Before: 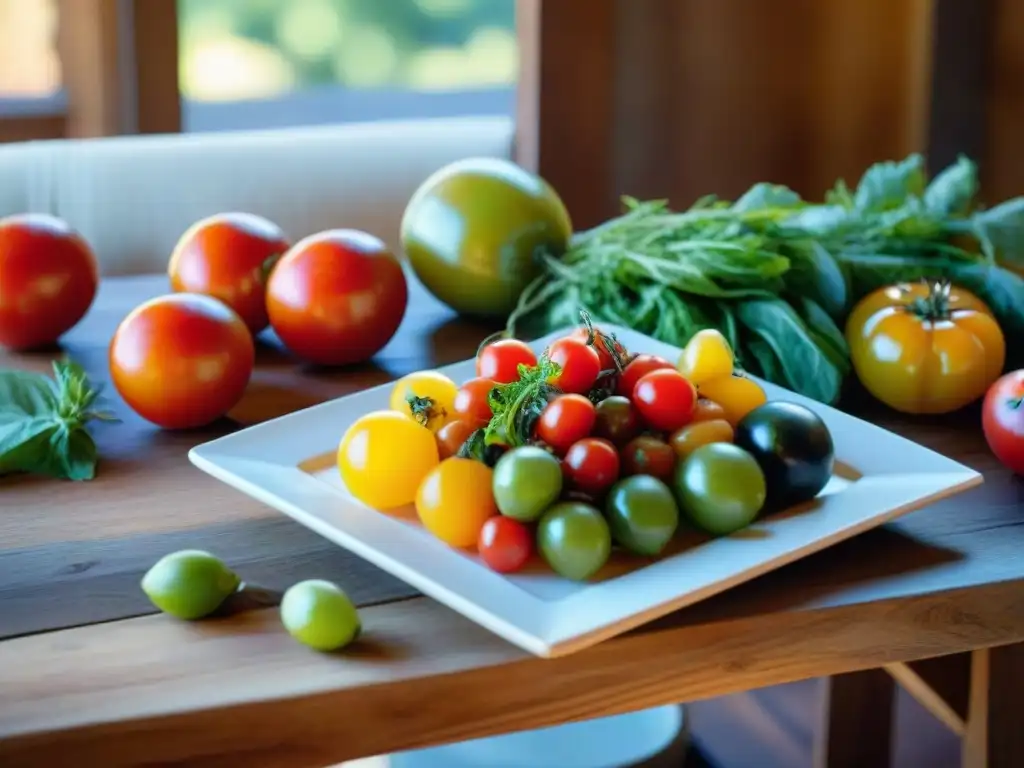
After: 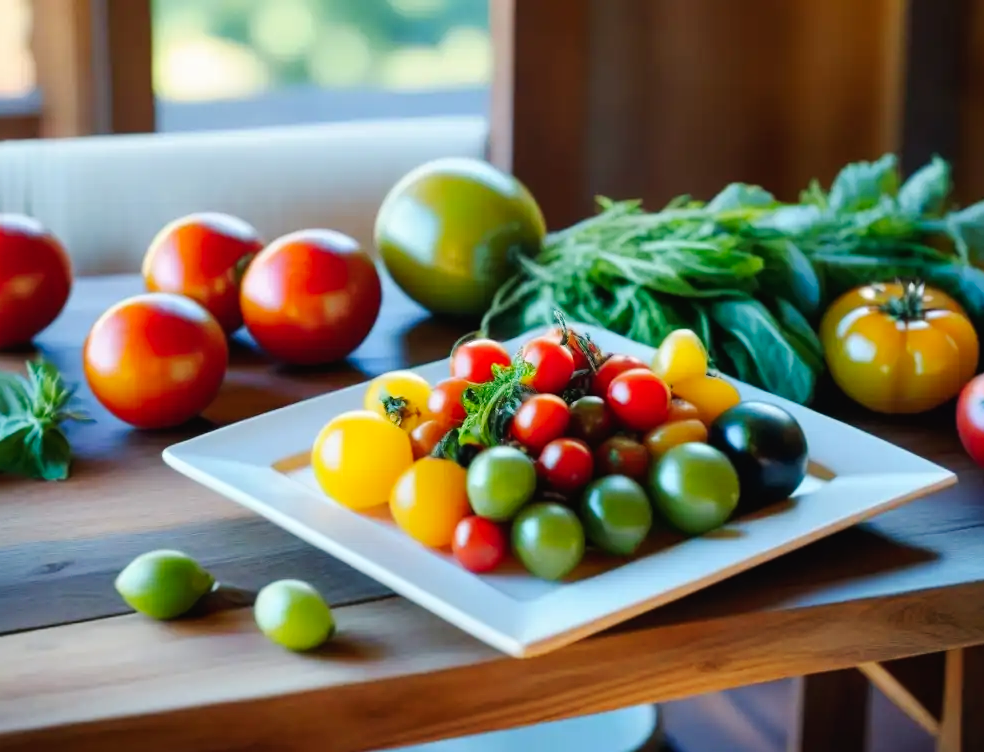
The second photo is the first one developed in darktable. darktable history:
crop and rotate: left 2.581%, right 1.267%, bottom 2.058%
tone curve: curves: ch0 [(0, 0.015) (0.037, 0.032) (0.131, 0.113) (0.275, 0.26) (0.497, 0.531) (0.617, 0.663) (0.704, 0.748) (0.813, 0.842) (0.911, 0.931) (0.997, 1)]; ch1 [(0, 0) (0.301, 0.3) (0.444, 0.438) (0.493, 0.494) (0.501, 0.499) (0.534, 0.543) (0.582, 0.605) (0.658, 0.687) (0.746, 0.79) (1, 1)]; ch2 [(0, 0) (0.246, 0.234) (0.36, 0.356) (0.415, 0.426) (0.476, 0.492) (0.502, 0.499) (0.525, 0.513) (0.533, 0.534) (0.586, 0.598) (0.634, 0.643) (0.706, 0.717) (0.853, 0.83) (1, 0.951)], preserve colors none
exposure: compensate exposure bias true, compensate highlight preservation false
